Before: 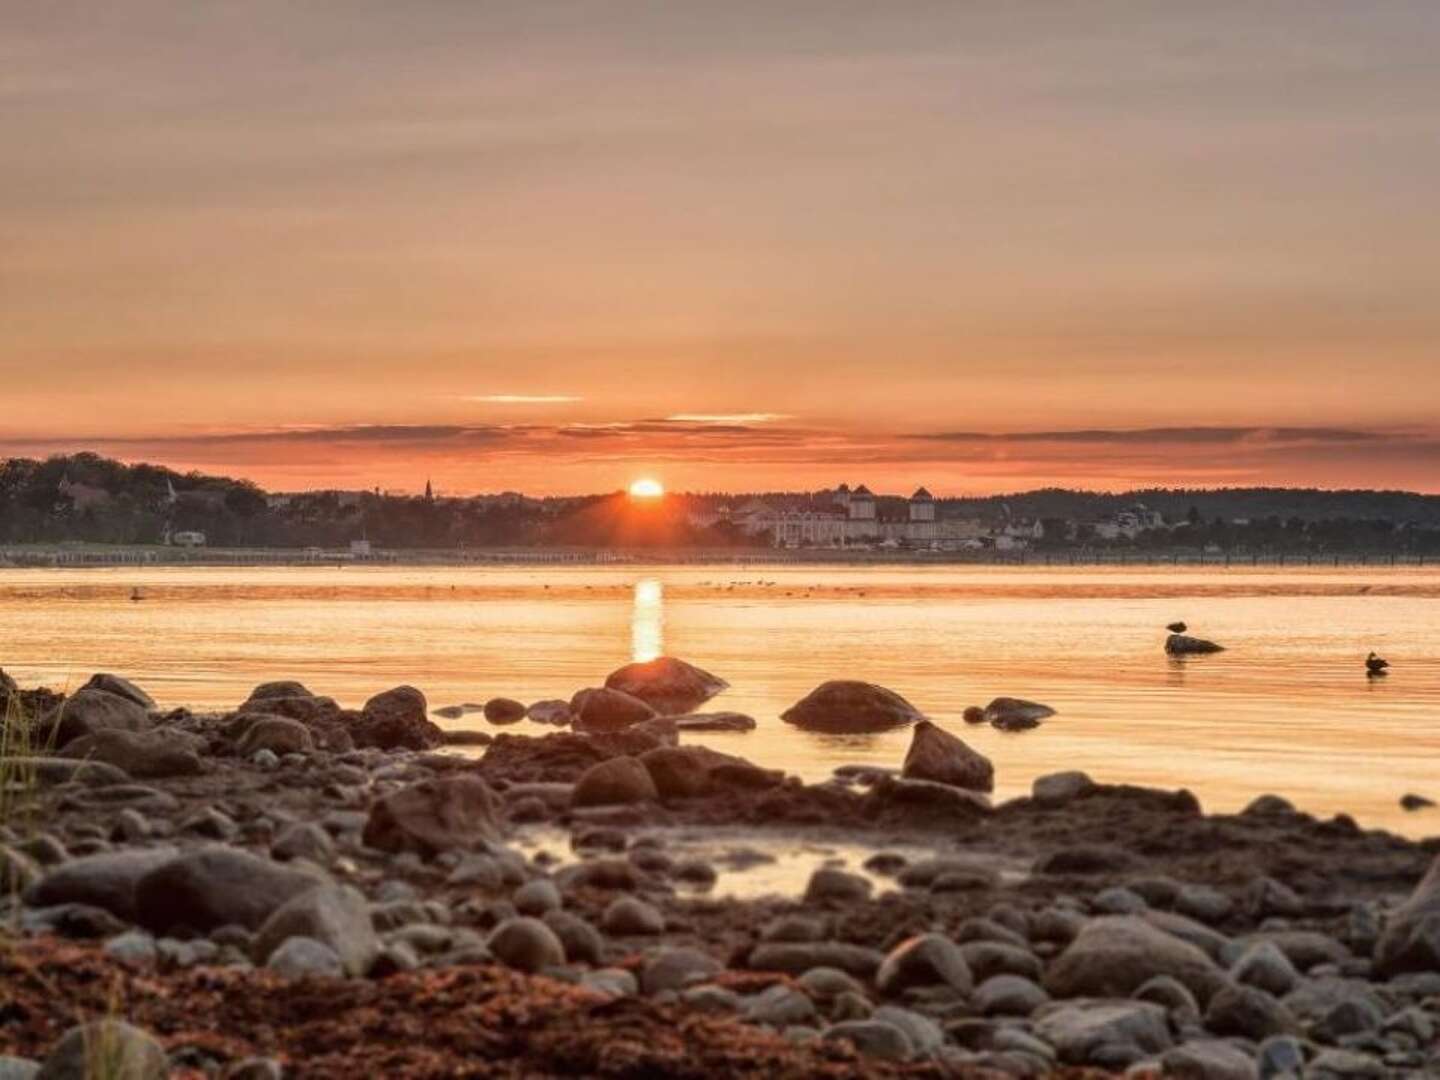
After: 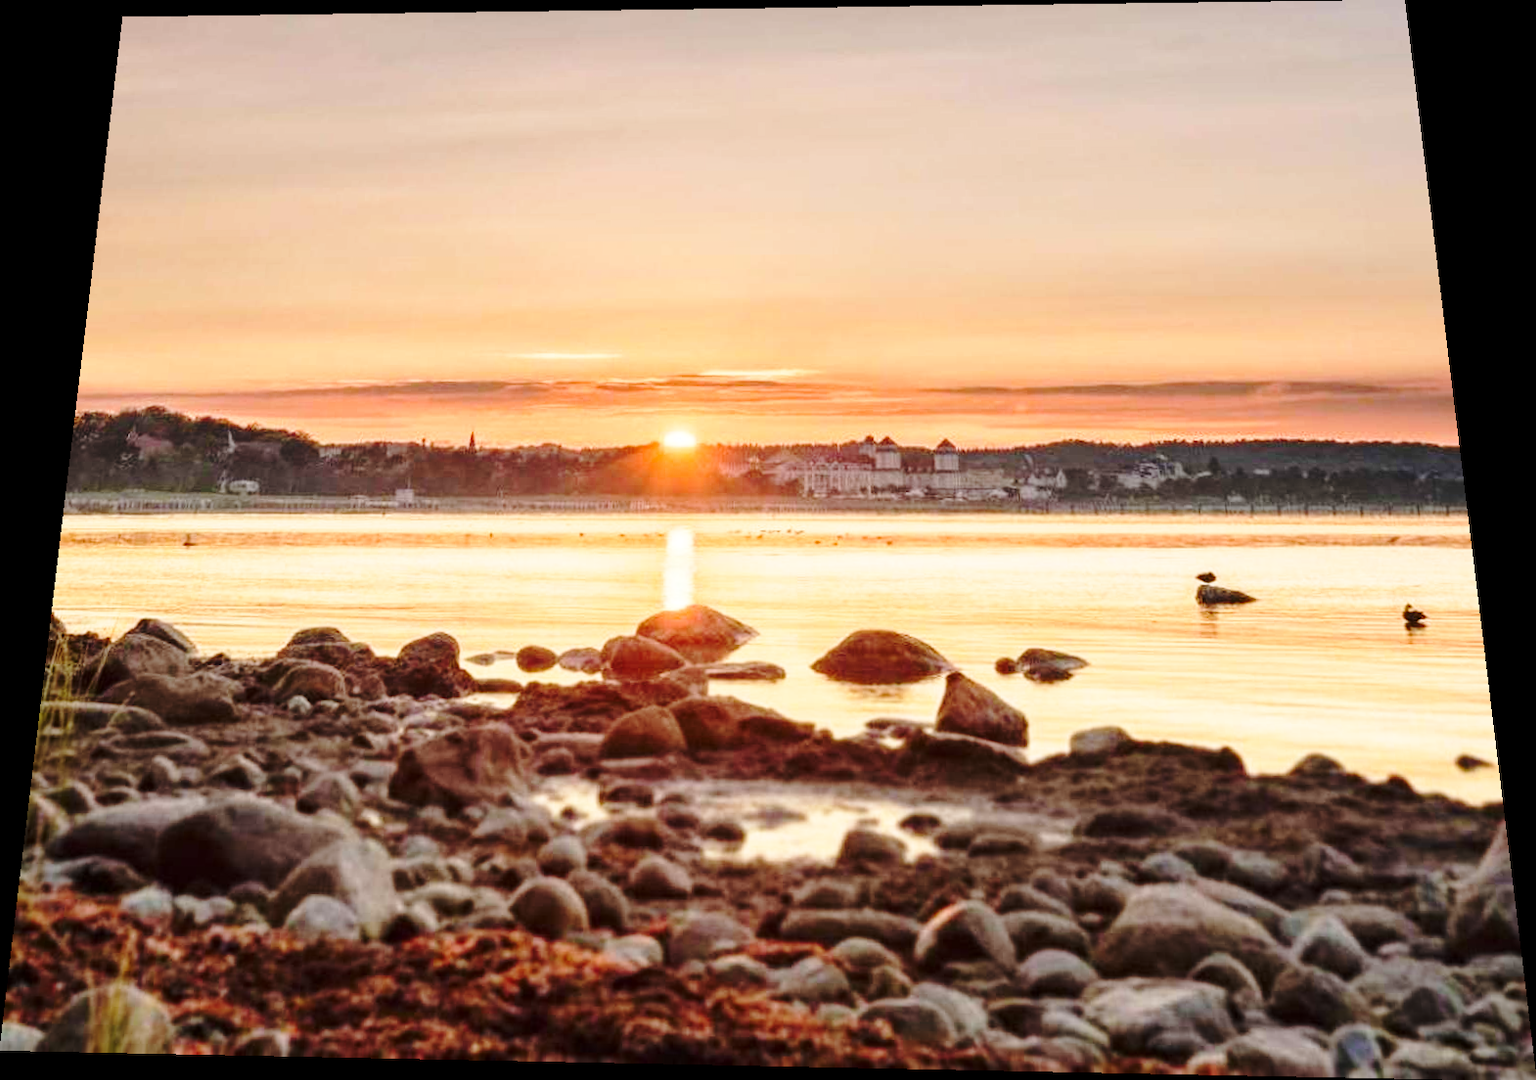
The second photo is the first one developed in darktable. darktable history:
base curve: curves: ch0 [(0, 0) (0.032, 0.037) (0.105, 0.228) (0.435, 0.76) (0.856, 0.983) (1, 1)], preserve colors none
rotate and perspective: rotation 0.128°, lens shift (vertical) -0.181, lens shift (horizontal) -0.044, shear 0.001, automatic cropping off
